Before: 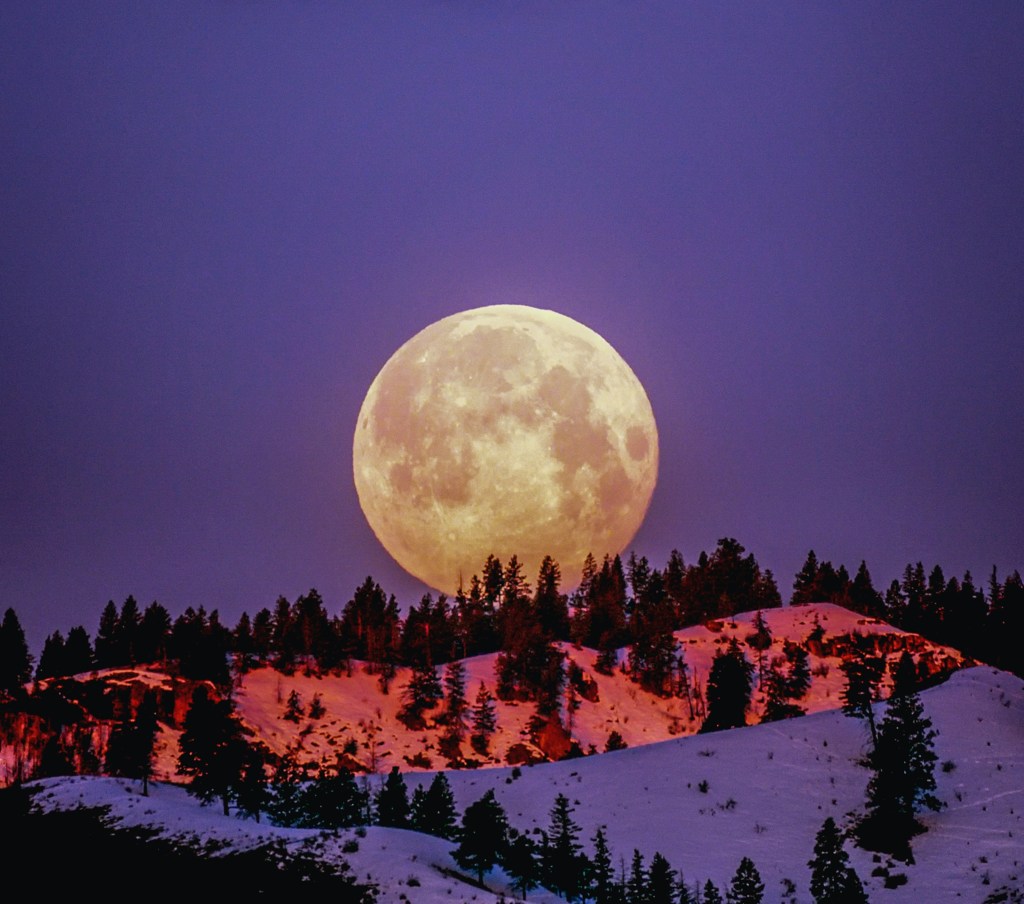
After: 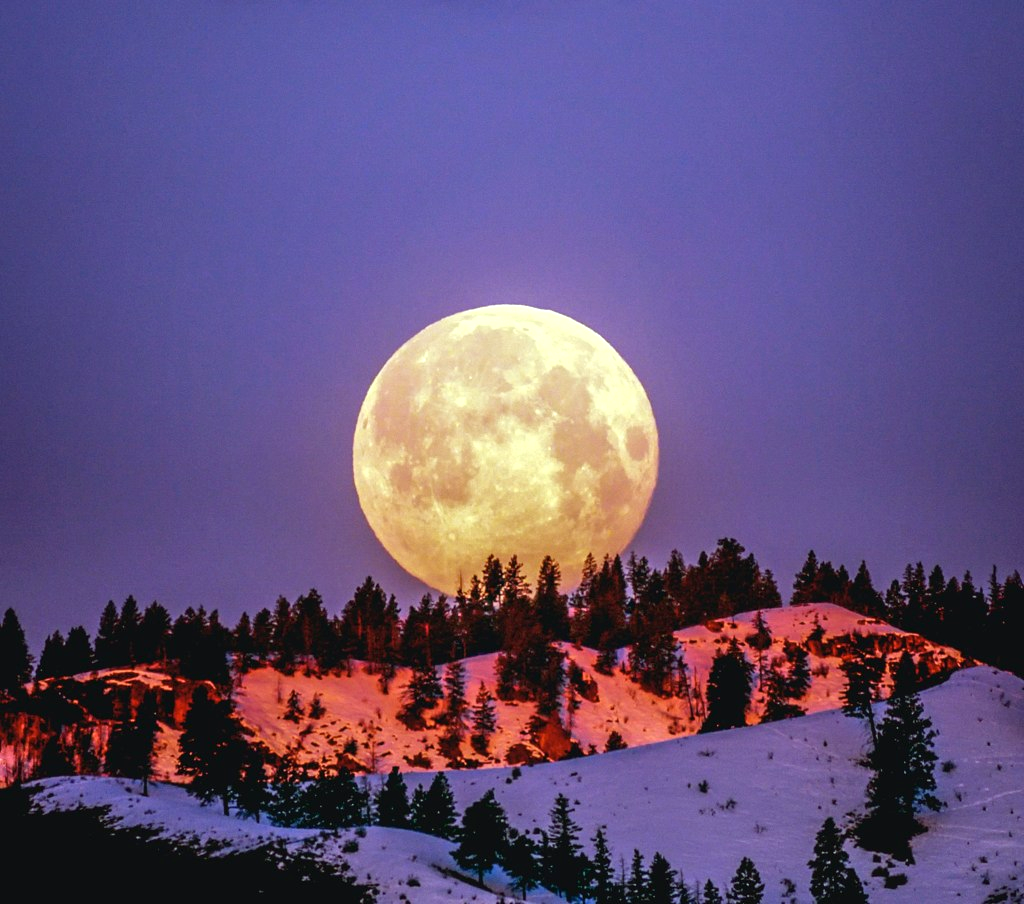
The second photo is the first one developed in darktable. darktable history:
exposure: black level correction 0, exposure 0.7 EV, compensate exposure bias true, compensate highlight preservation false
color correction: highlights a* -8, highlights b* 3.1
